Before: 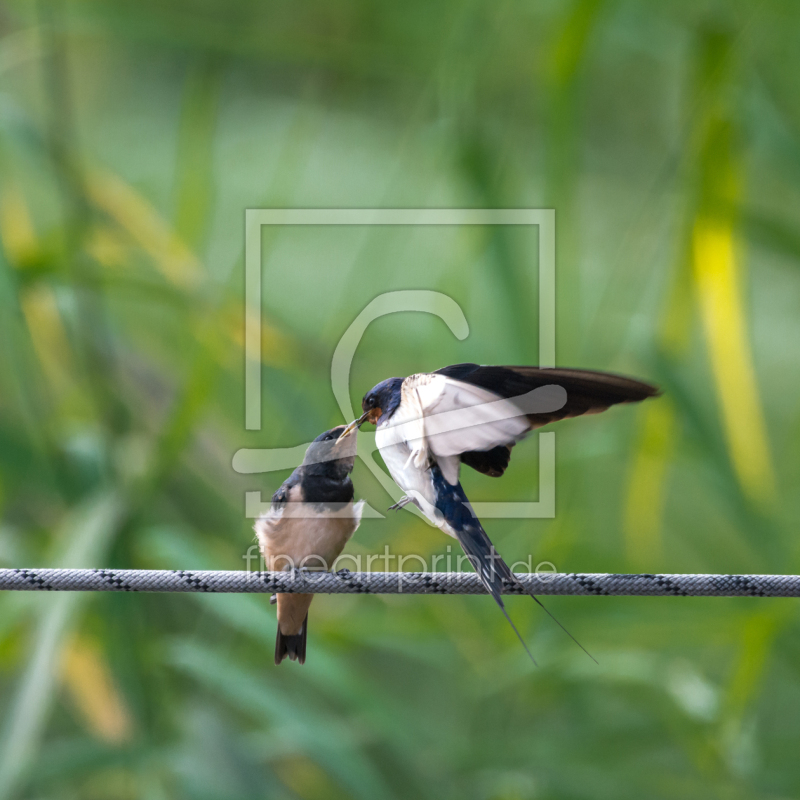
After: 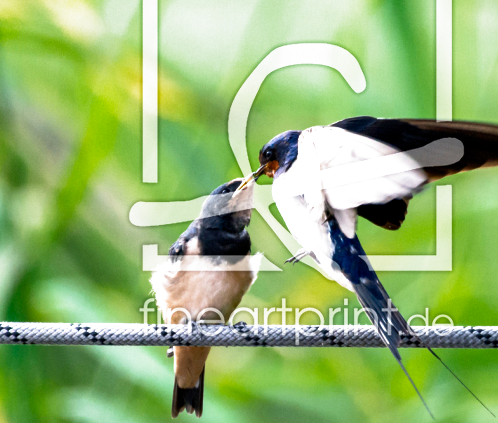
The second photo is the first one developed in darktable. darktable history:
crop: left 12.918%, top 30.981%, right 24.764%, bottom 16.025%
filmic rgb: middle gray luminance 8.55%, black relative exposure -6.32 EV, white relative exposure 2.73 EV, target black luminance 0%, hardness 4.77, latitude 73.35%, contrast 1.333, shadows ↔ highlights balance 9.92%, preserve chrominance no, color science v3 (2019), use custom middle-gray values true
shadows and highlights: low approximation 0.01, soften with gaussian
